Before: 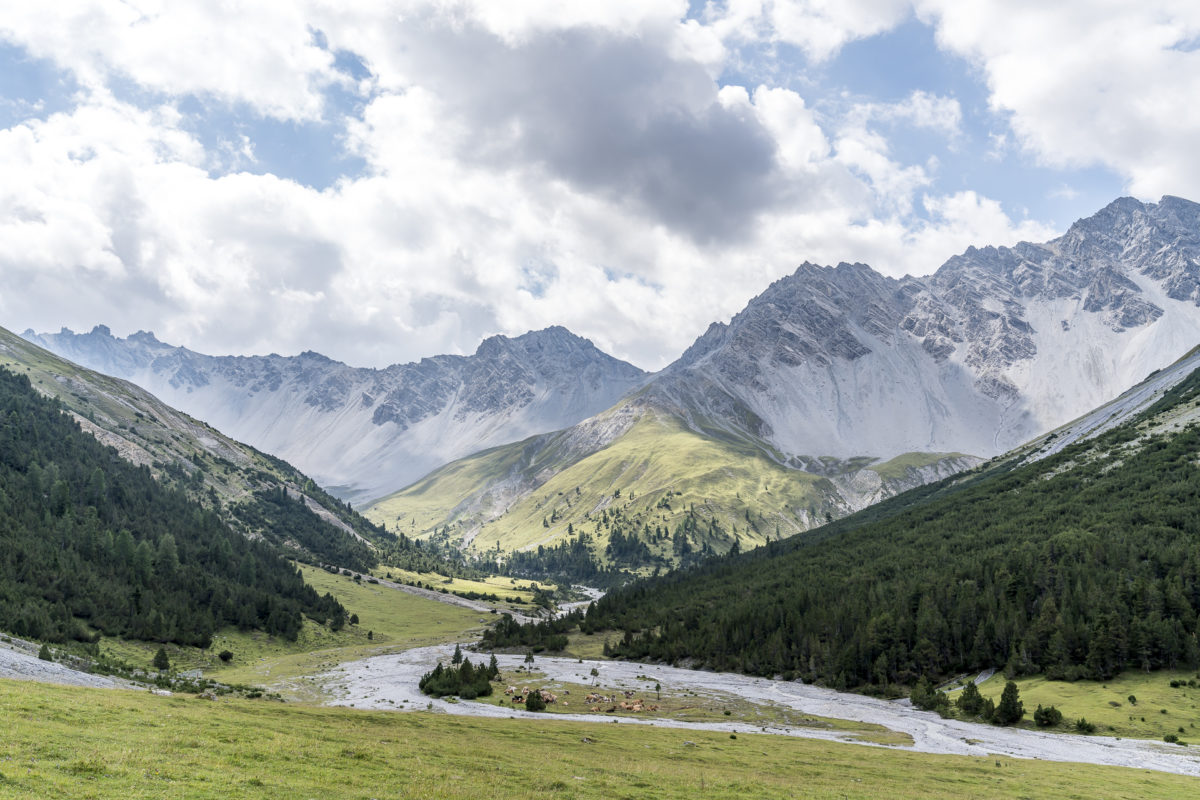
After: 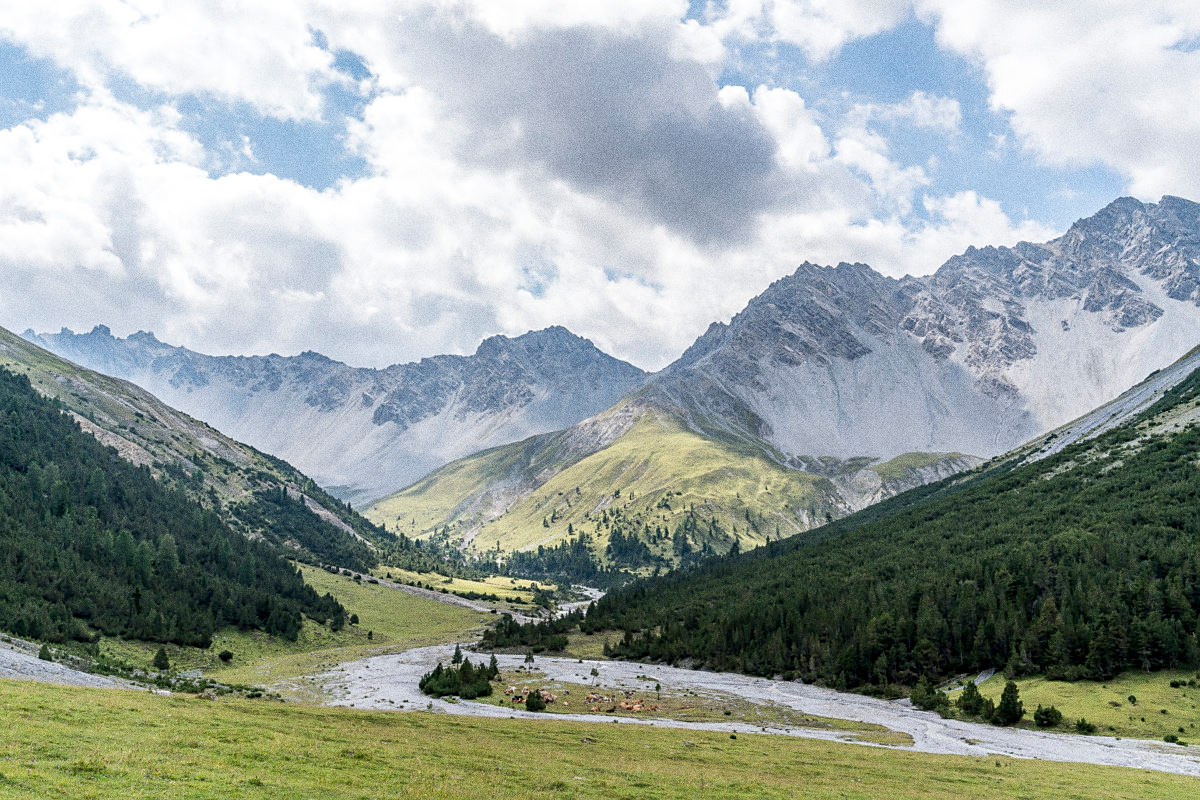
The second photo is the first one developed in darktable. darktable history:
sharpen: radius 1.559, amount 0.373, threshold 1.271
grain: coarseness 0.09 ISO, strength 40%
